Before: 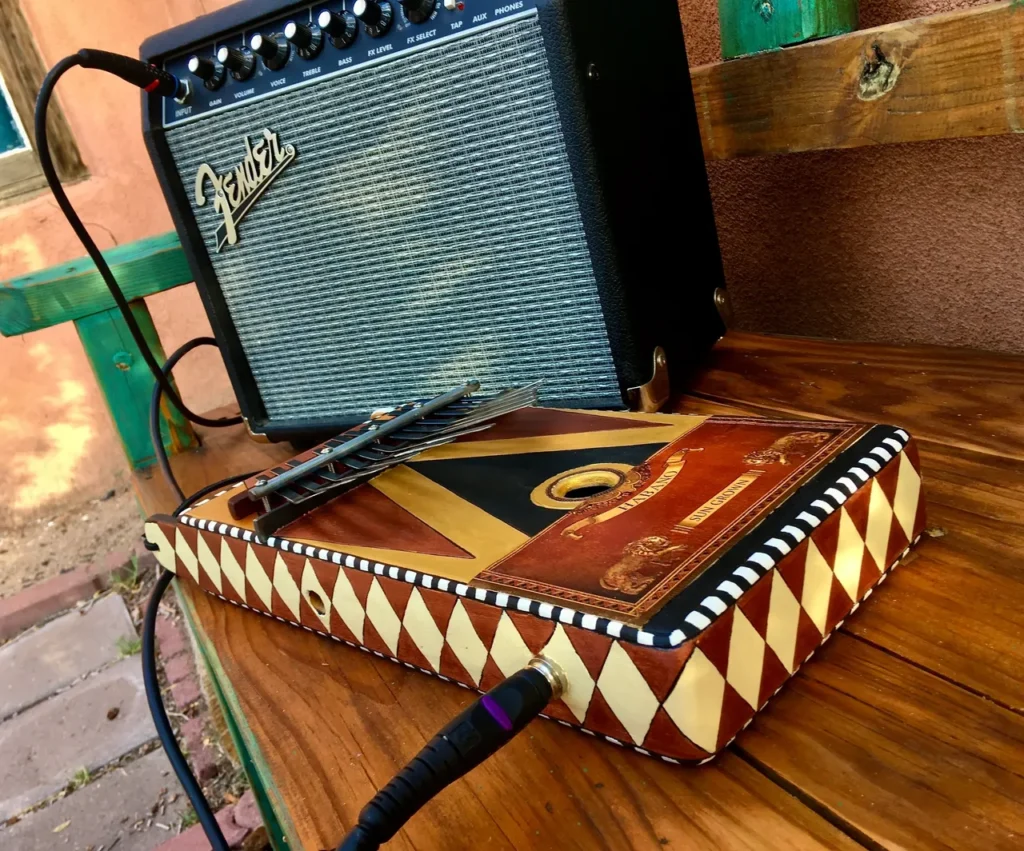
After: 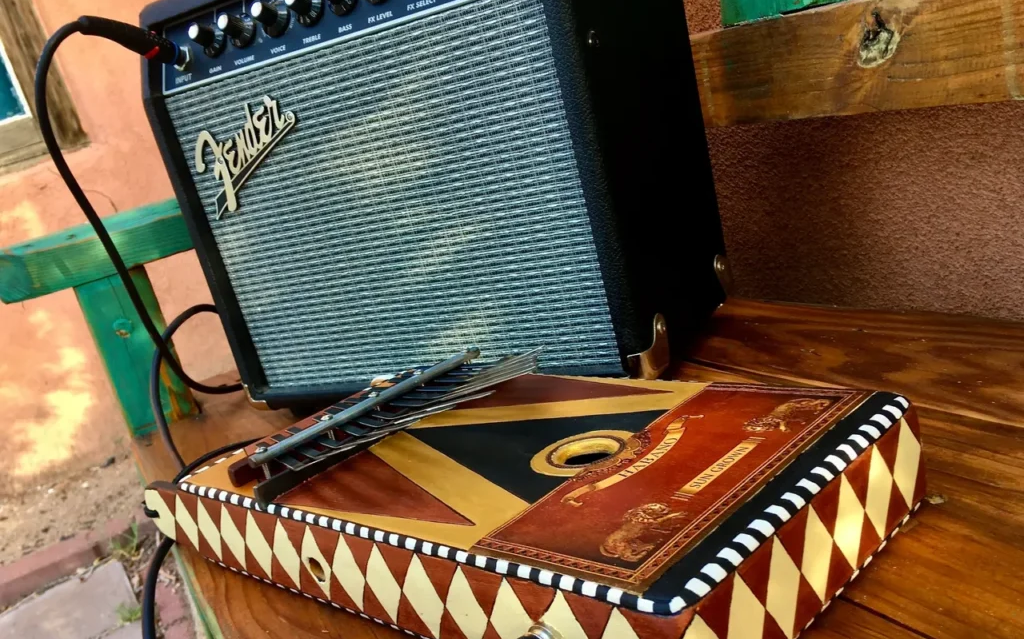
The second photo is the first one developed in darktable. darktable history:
crop: top 3.887%, bottom 20.944%
